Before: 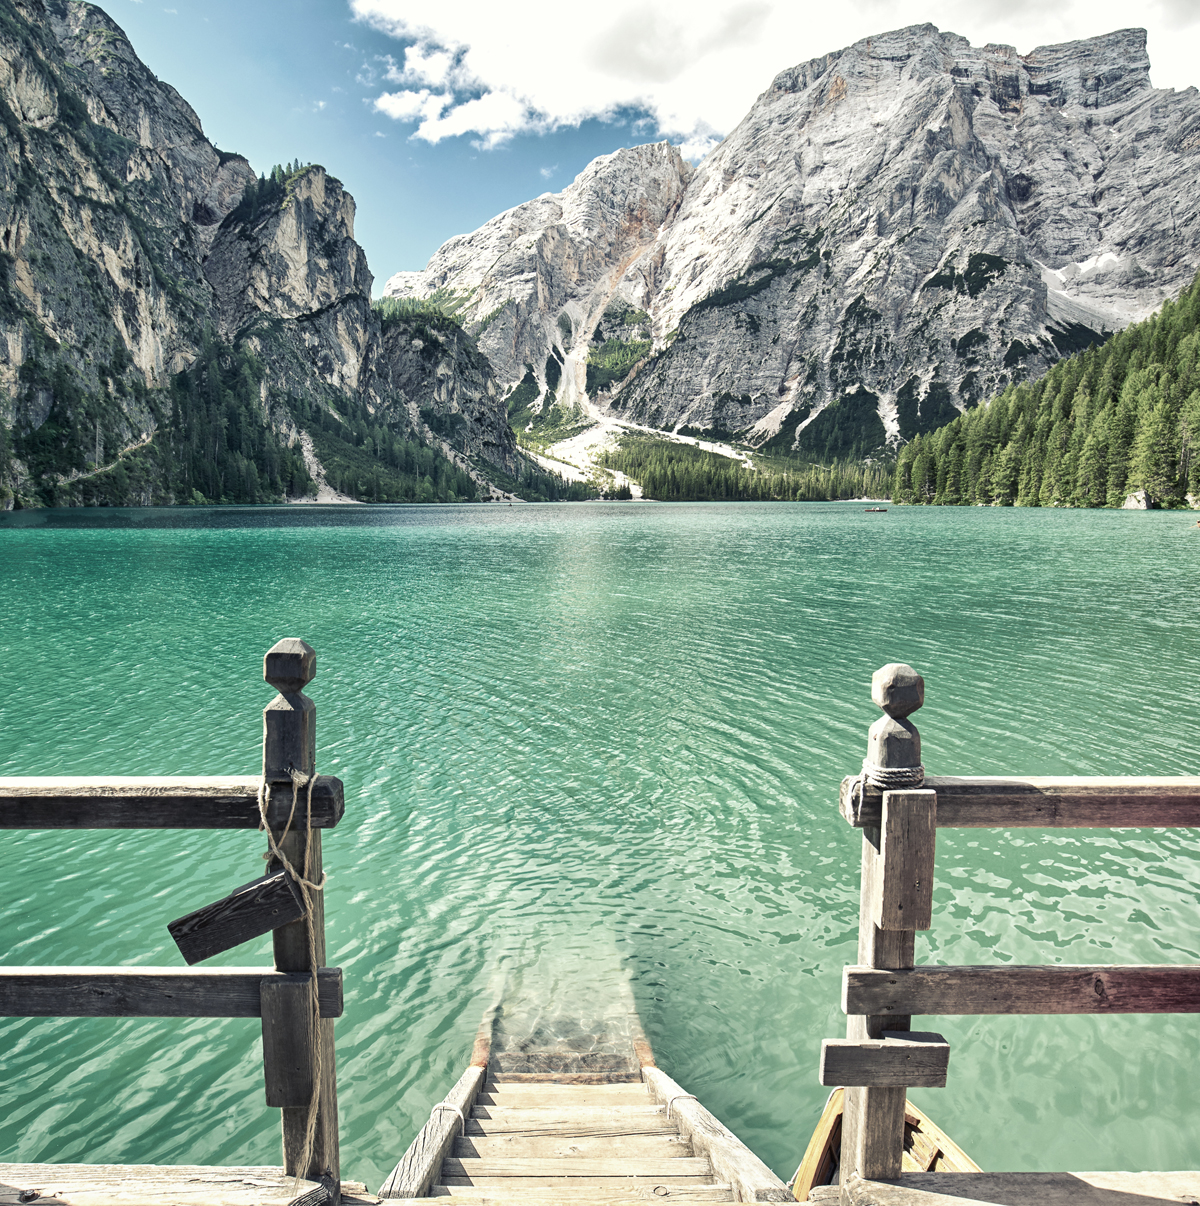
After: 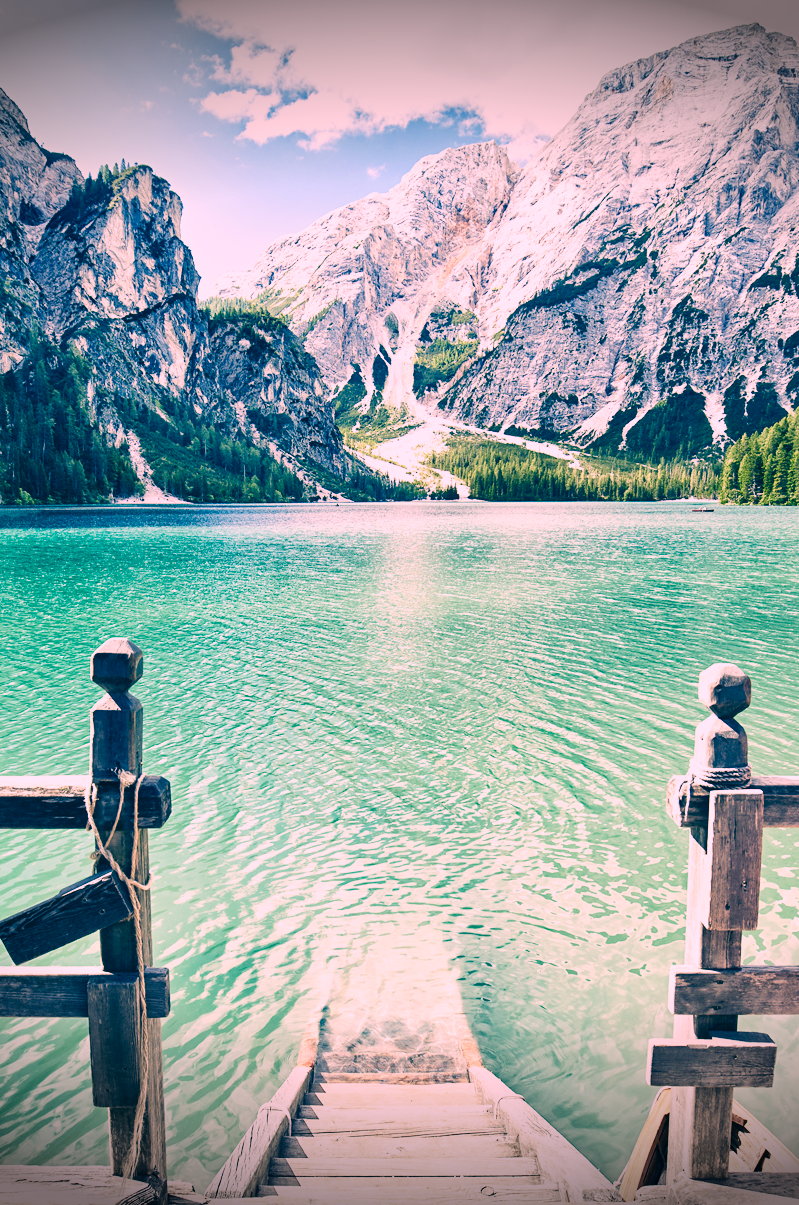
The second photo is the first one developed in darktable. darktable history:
crop and rotate: left 14.45%, right 18.922%
vignetting: fall-off start 100.86%, brightness -0.831, width/height ratio 1.305, unbound false
color correction: highlights a* 17.23, highlights b* 0.326, shadows a* -14.94, shadows b* -14.56, saturation 1.53
tone curve: curves: ch0 [(0, 0) (0.104, 0.068) (0.236, 0.227) (0.46, 0.576) (0.657, 0.796) (0.861, 0.932) (1, 0.981)]; ch1 [(0, 0) (0.353, 0.344) (0.434, 0.382) (0.479, 0.476) (0.502, 0.504) (0.544, 0.534) (0.57, 0.57) (0.586, 0.603) (0.618, 0.631) (0.657, 0.679) (1, 1)]; ch2 [(0, 0) (0.34, 0.314) (0.434, 0.43) (0.5, 0.511) (0.528, 0.545) (0.557, 0.573) (0.573, 0.618) (0.628, 0.751) (1, 1)], preserve colors none
